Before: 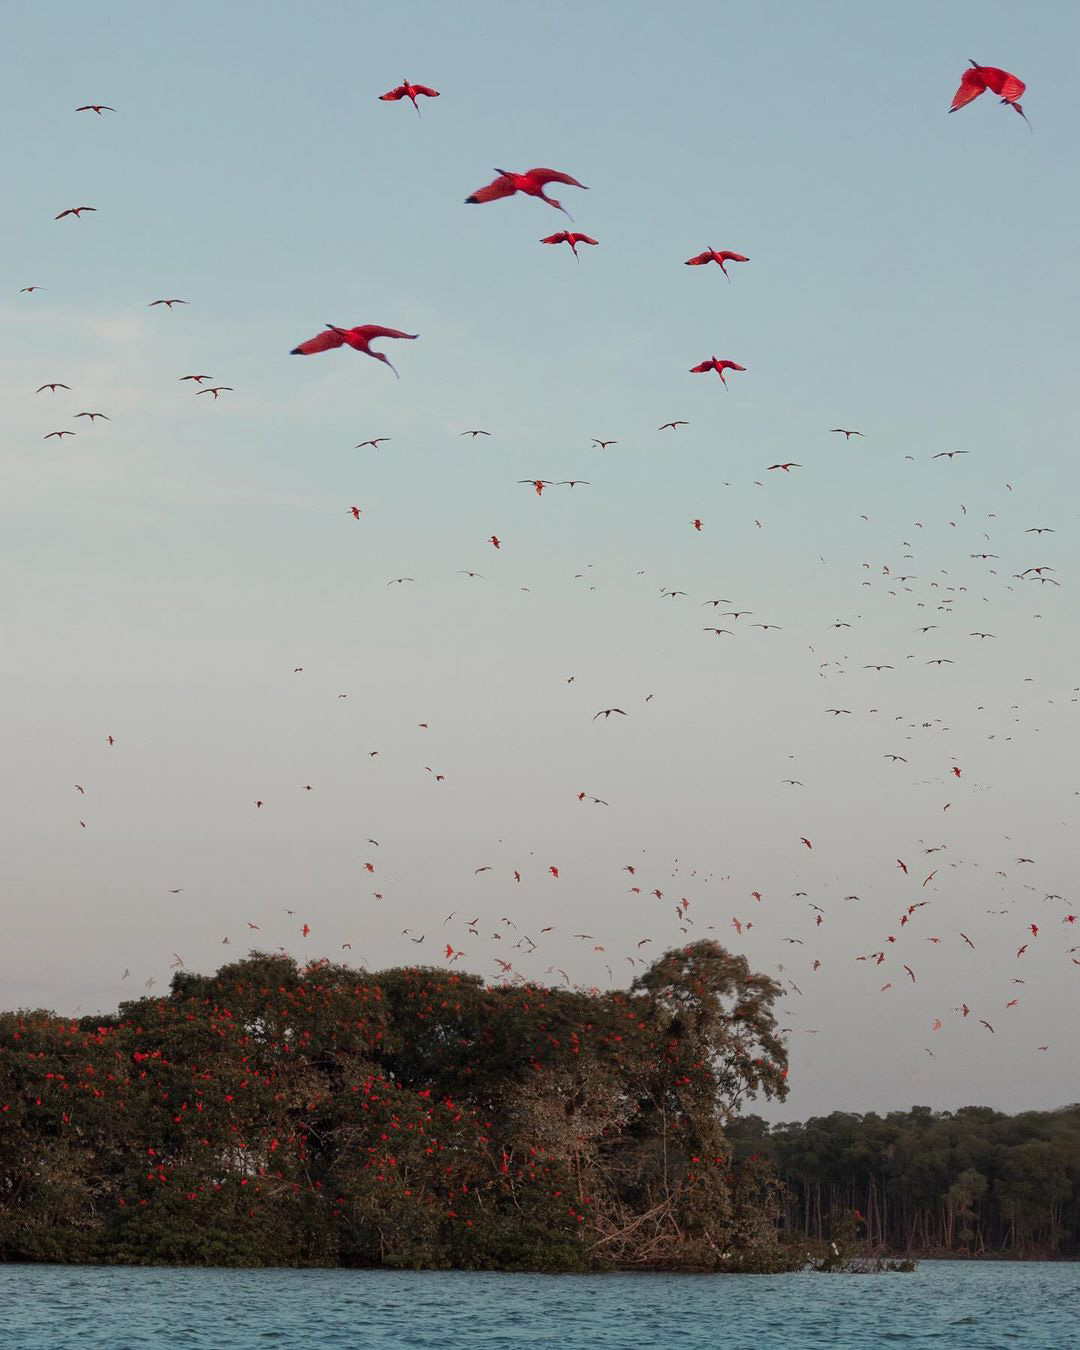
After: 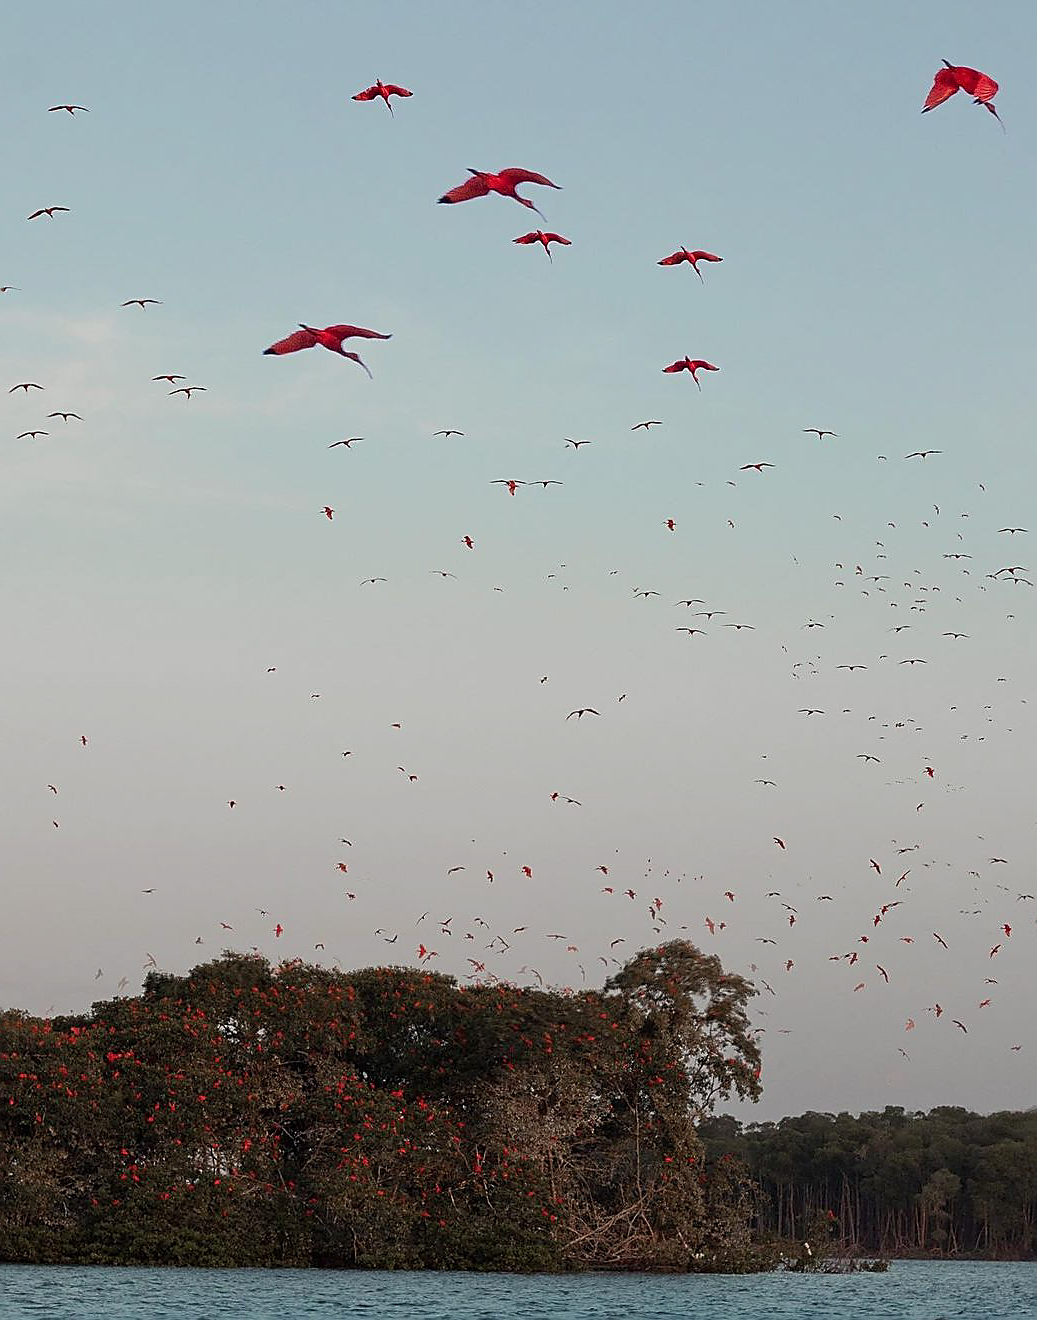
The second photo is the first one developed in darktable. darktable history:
sharpen: radius 1.379, amount 1.238, threshold 0.686
crop and rotate: left 2.646%, right 1.281%, bottom 2.203%
